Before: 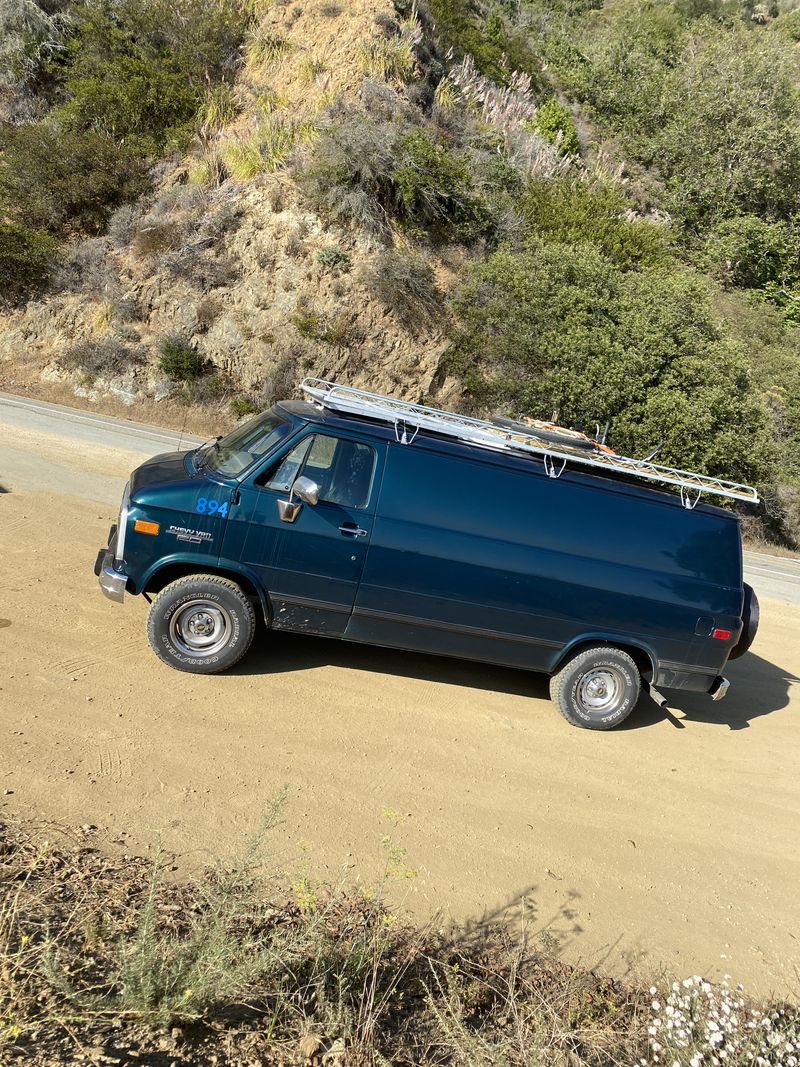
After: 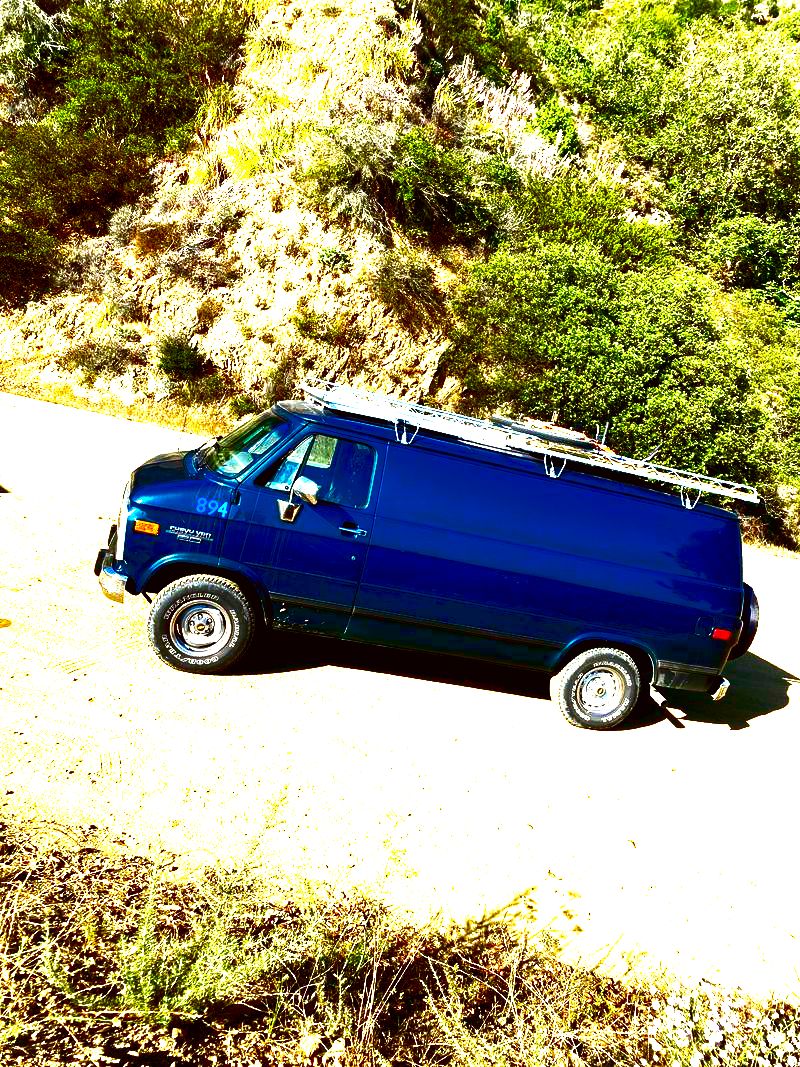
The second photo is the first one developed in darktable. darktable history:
color correction: highlights a* -3.73, highlights b* -6.59, shadows a* 3.18, shadows b* 5.57
exposure: black level correction 0.015, exposure 1.785 EV, compensate highlight preservation false
color balance rgb: global offset › luminance 0.741%, linear chroma grading › shadows -6.643%, linear chroma grading › highlights -6.98%, linear chroma grading › global chroma -10.358%, linear chroma grading › mid-tones -8.172%, perceptual saturation grading › global saturation 30.076%, global vibrance 32.647%
contrast brightness saturation: brightness -0.982, saturation 0.997
